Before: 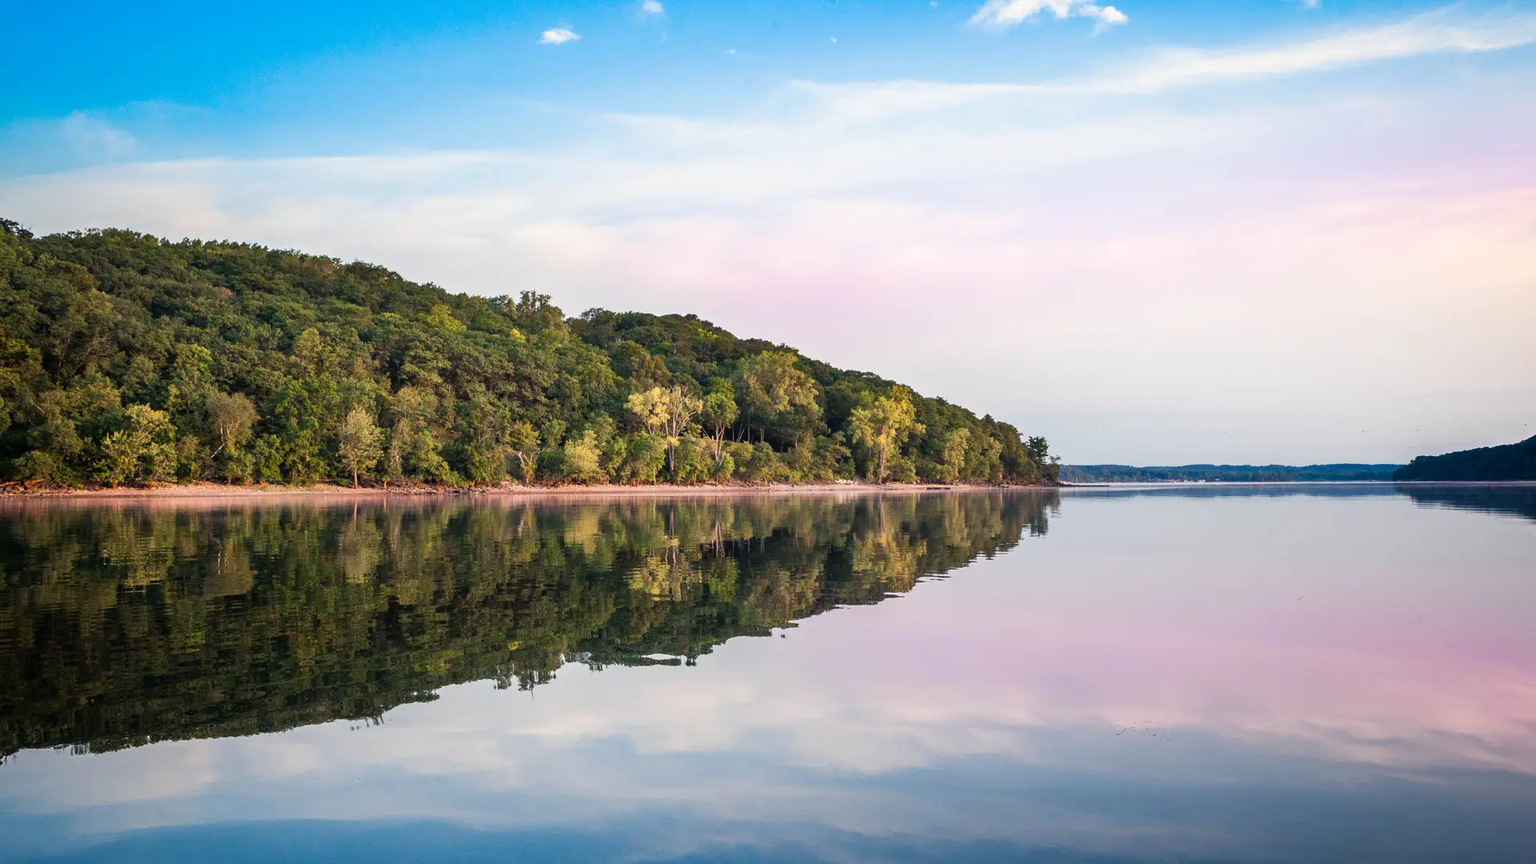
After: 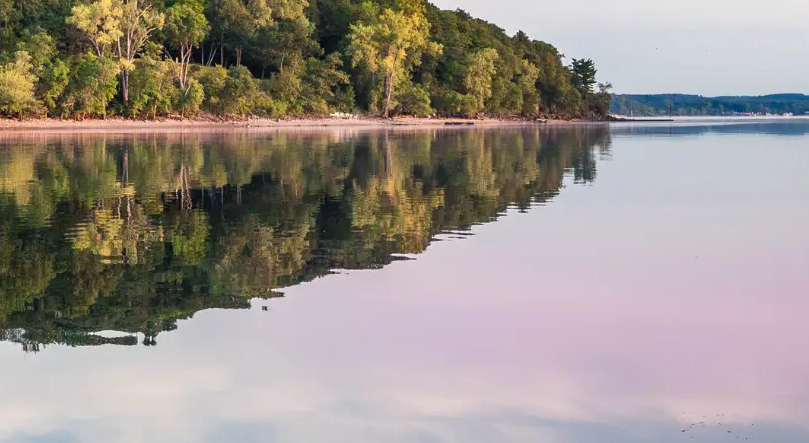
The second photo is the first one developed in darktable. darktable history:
color zones: curves: ch0 [(0, 0.5) (0.143, 0.5) (0.286, 0.5) (0.429, 0.5) (0.571, 0.5) (0.714, 0.476) (0.857, 0.5) (1, 0.5)]; ch2 [(0, 0.5) (0.143, 0.5) (0.286, 0.5) (0.429, 0.5) (0.571, 0.5) (0.714, 0.487) (0.857, 0.5) (1, 0.5)]
crop: left 37.221%, top 45.169%, right 20.63%, bottom 13.777%
